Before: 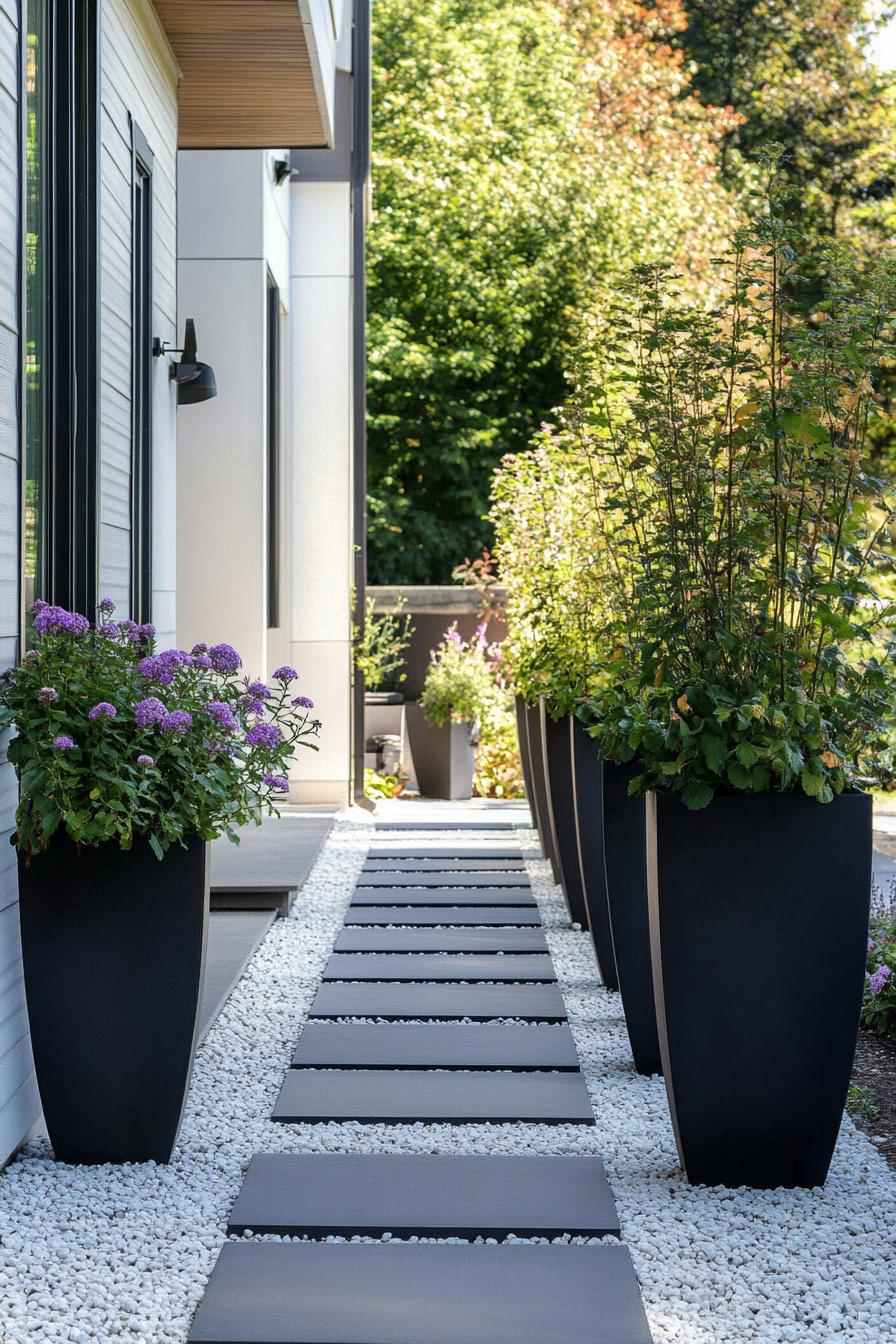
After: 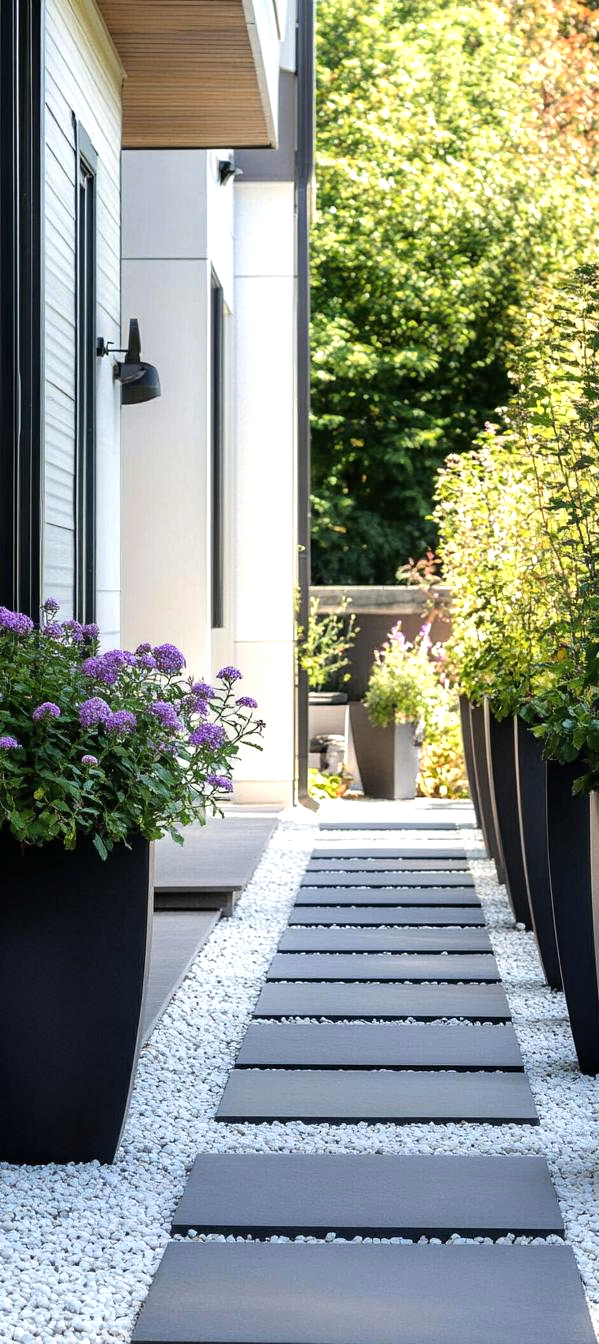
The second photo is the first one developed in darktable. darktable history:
crop and rotate: left 6.349%, right 26.709%
tone equalizer: -8 EV -0.434 EV, -7 EV -0.398 EV, -6 EV -0.299 EV, -5 EV -0.218 EV, -3 EV 0.221 EV, -2 EV 0.332 EV, -1 EV 0.377 EV, +0 EV 0.392 EV
